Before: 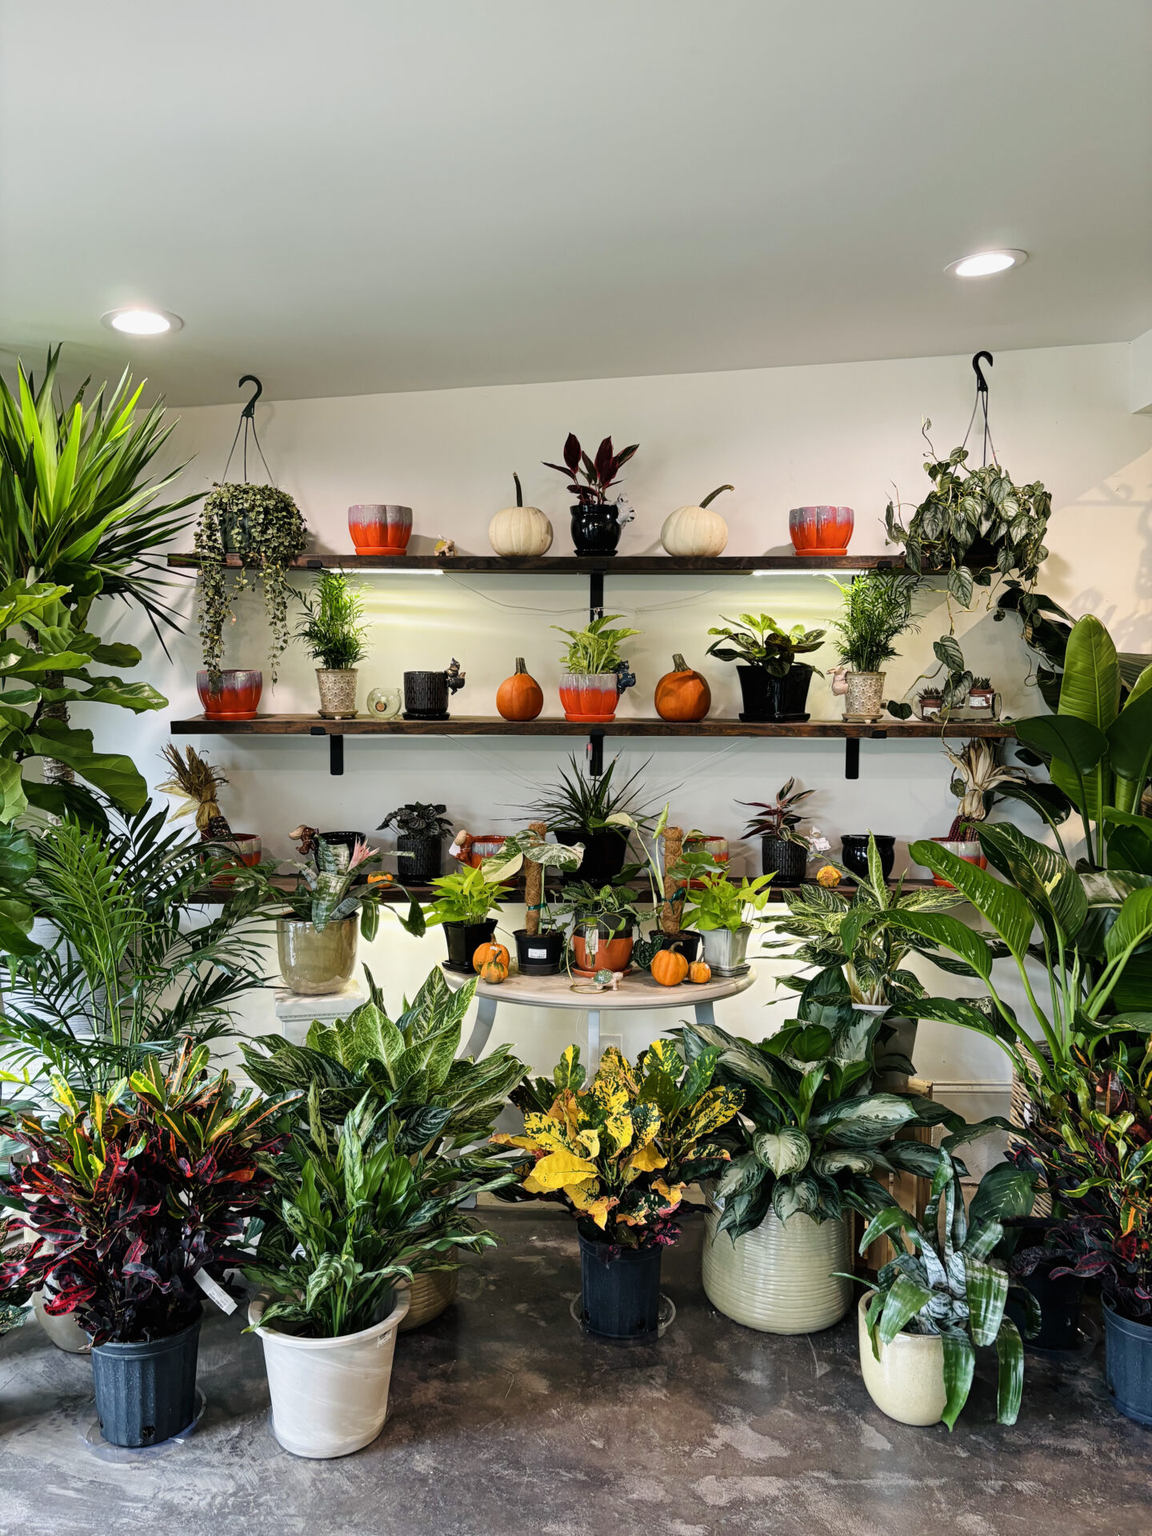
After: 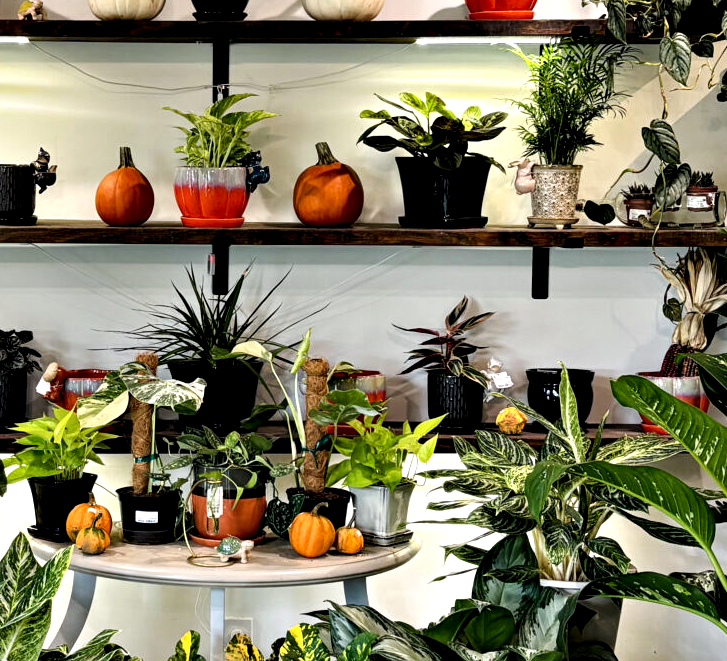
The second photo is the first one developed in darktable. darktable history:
crop: left 36.468%, top 35.189%, right 13.038%, bottom 30.366%
shadows and highlights: soften with gaussian
contrast equalizer: y [[0.6 ×6], [0.55 ×6], [0 ×6], [0 ×6], [0 ×6]]
